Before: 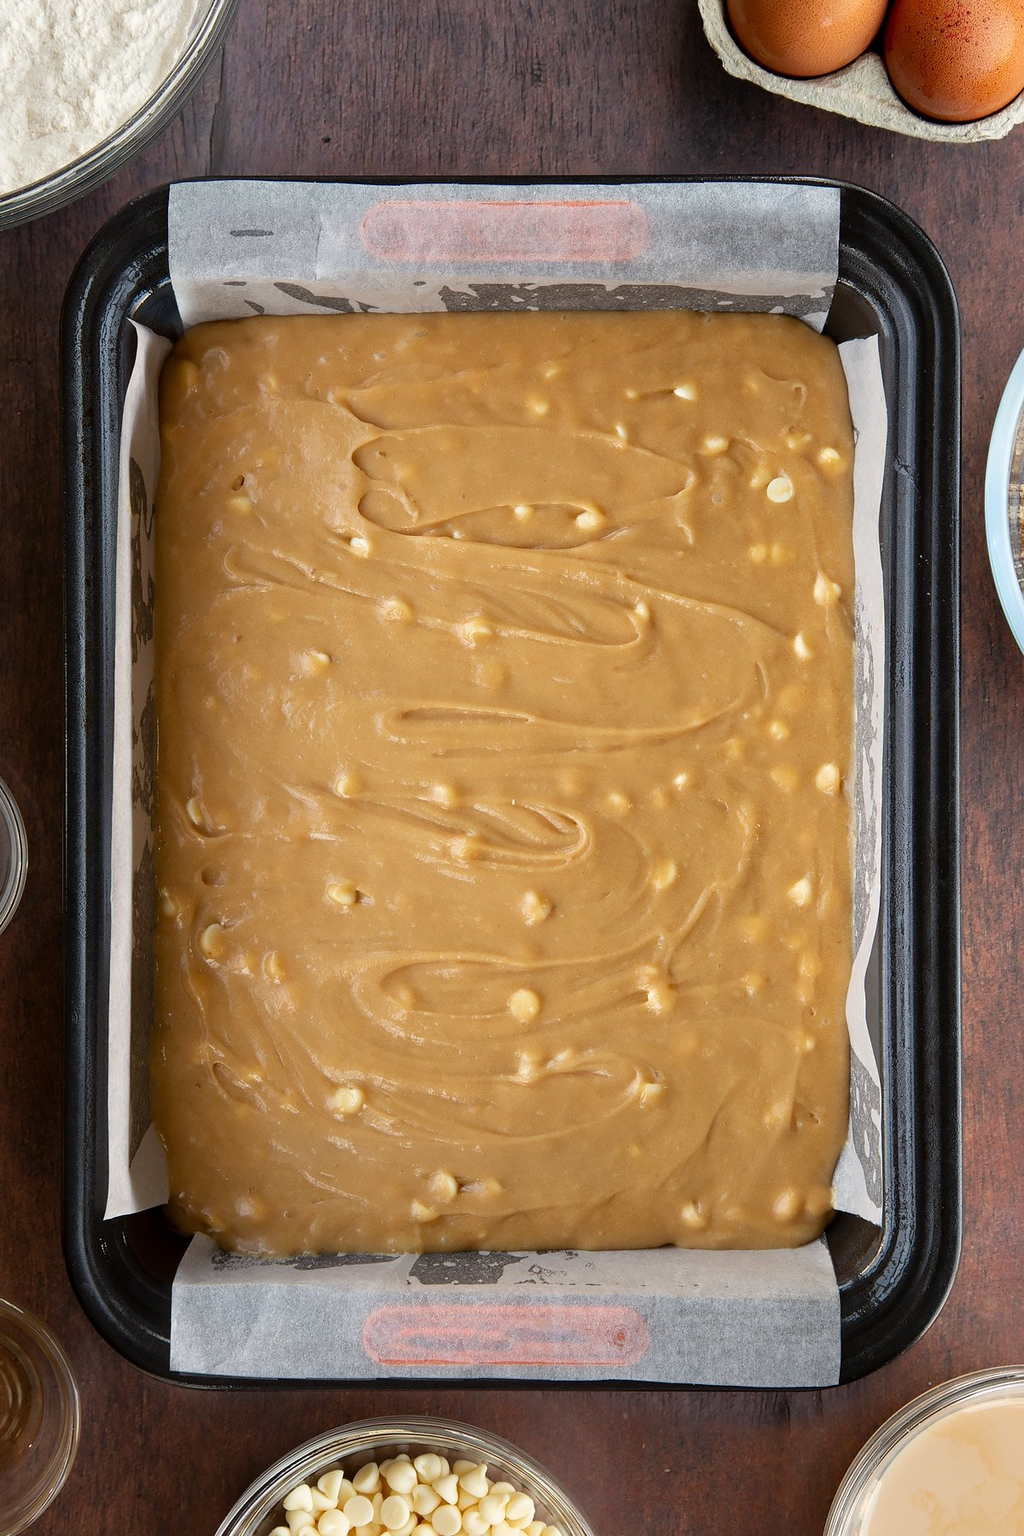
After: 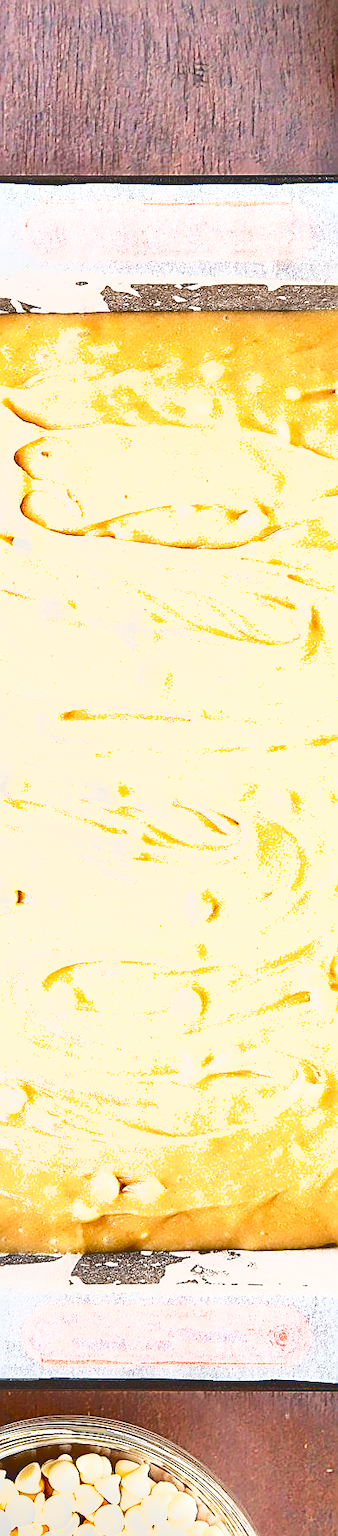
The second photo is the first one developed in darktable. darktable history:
velvia: strength 26.58%
crop: left 33.073%, right 33.791%
exposure: black level correction 0.005, exposure 2.068 EV, compensate exposure bias true, compensate highlight preservation false
local contrast: detail 72%
shadows and highlights: soften with gaussian
sharpen: amount 0.903
tone curve: curves: ch0 [(0, 0) (0.07, 0.052) (0.23, 0.254) (0.486, 0.53) (0.822, 0.825) (0.994, 0.955)]; ch1 [(0, 0) (0.226, 0.261) (0.379, 0.442) (0.469, 0.472) (0.495, 0.495) (0.514, 0.504) (0.561, 0.568) (0.59, 0.612) (1, 1)]; ch2 [(0, 0) (0.269, 0.299) (0.459, 0.441) (0.498, 0.499) (0.523, 0.52) (0.586, 0.569) (0.635, 0.617) (0.659, 0.681) (0.718, 0.764) (1, 1)], preserve colors none
